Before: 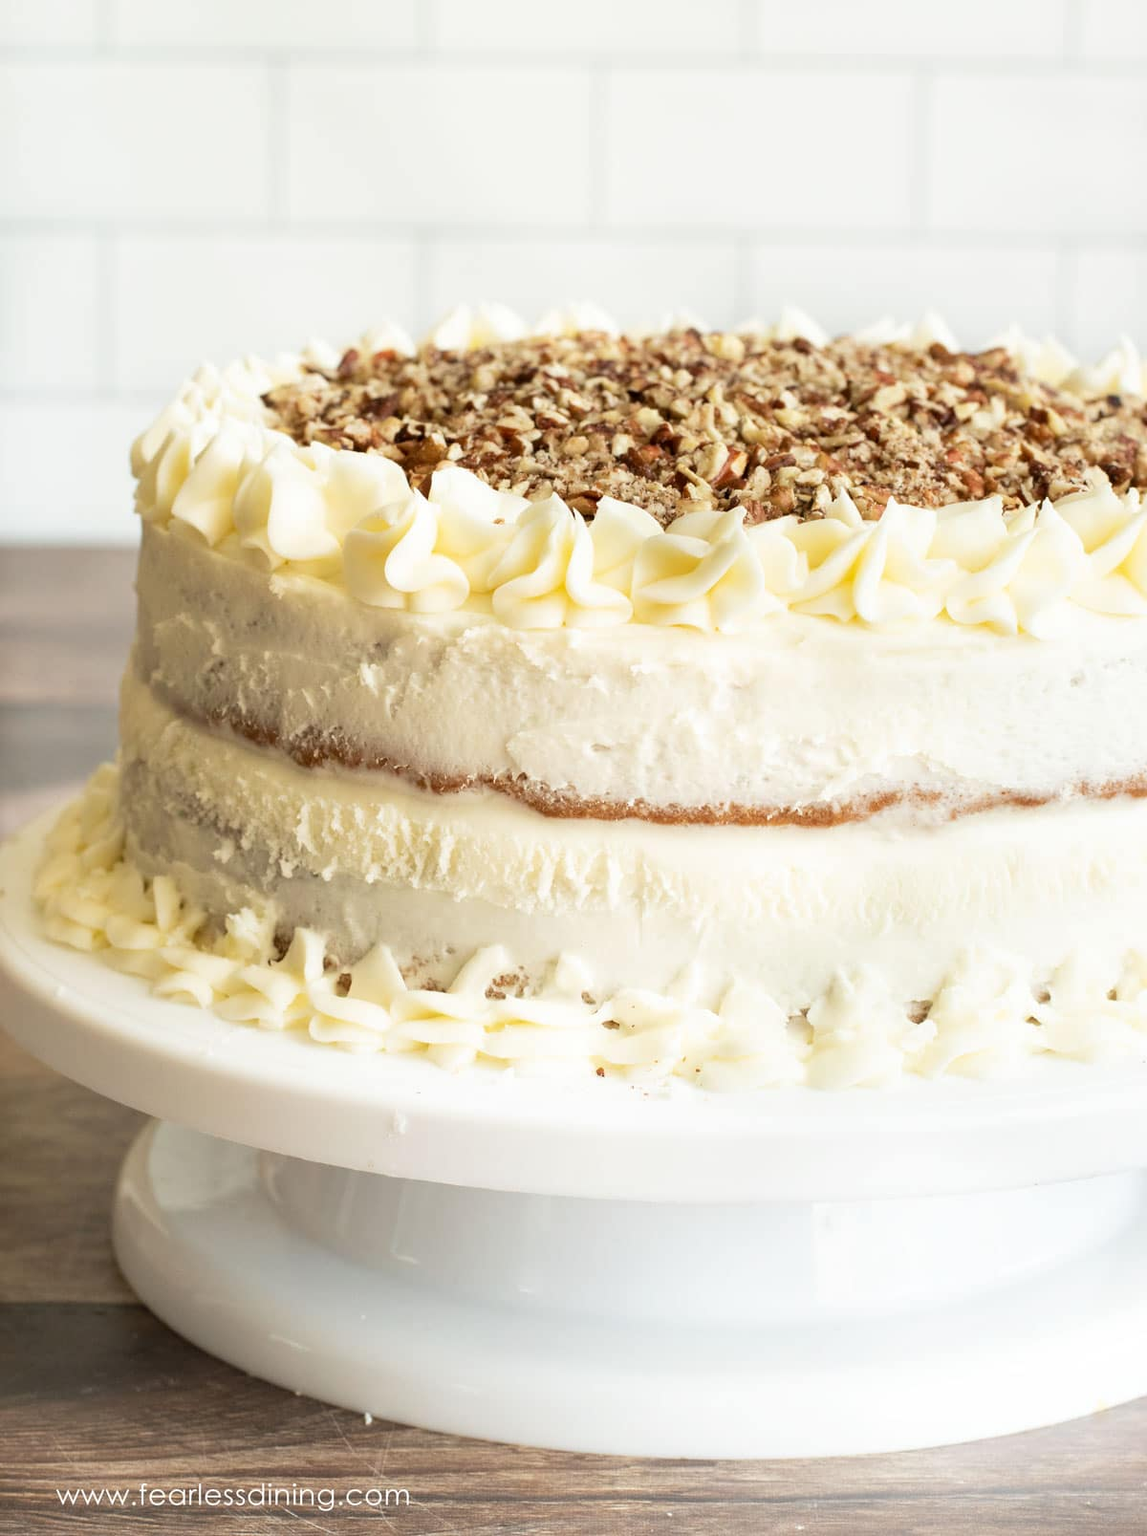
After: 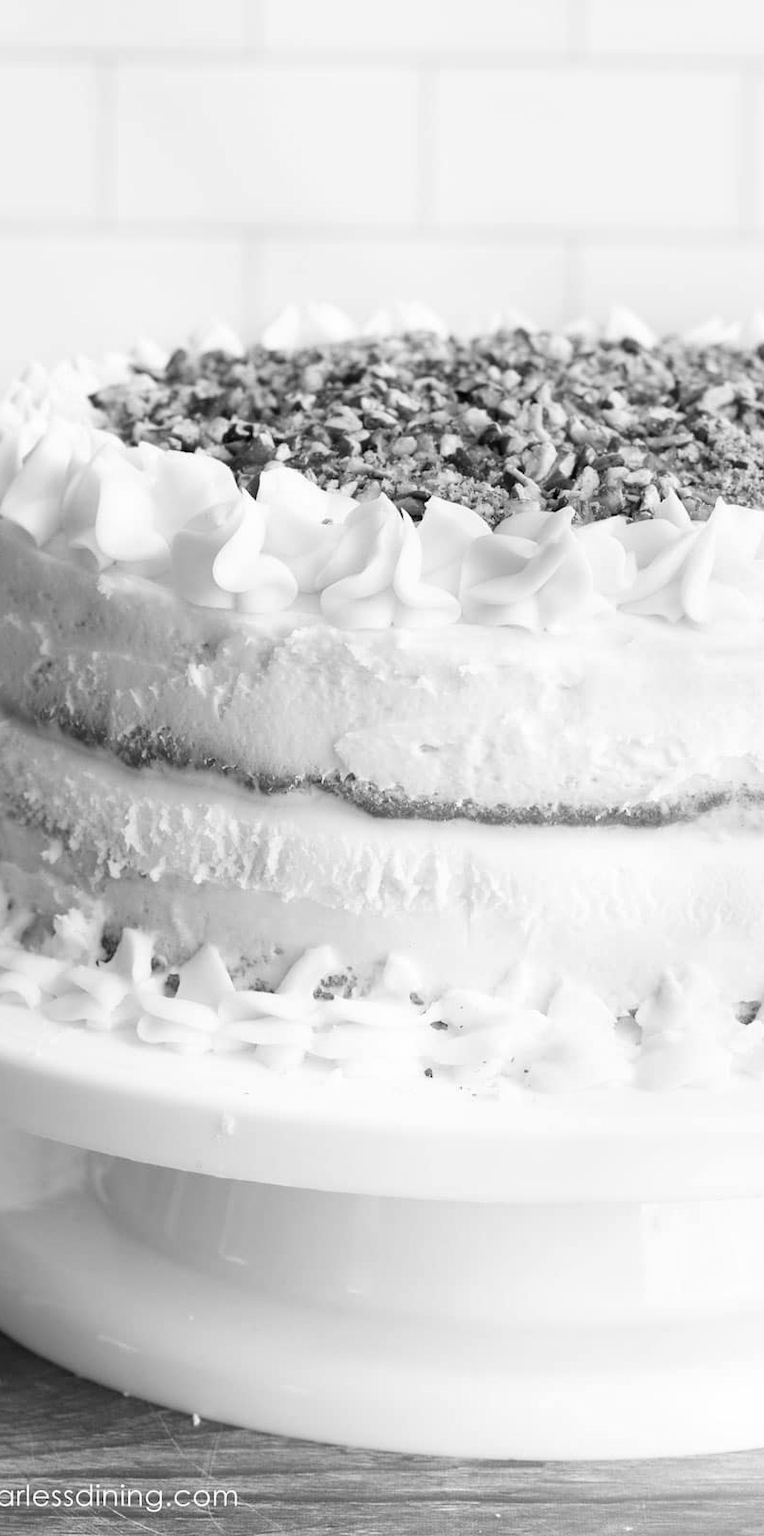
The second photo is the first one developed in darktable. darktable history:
crop and rotate: left 15.055%, right 18.278%
monochrome: on, module defaults
